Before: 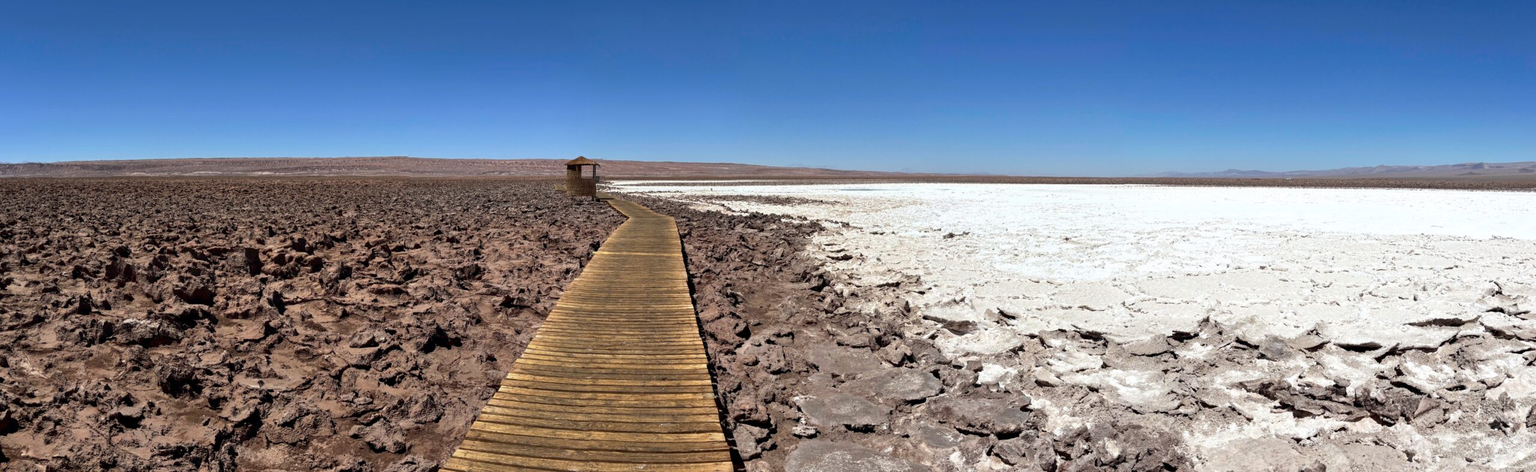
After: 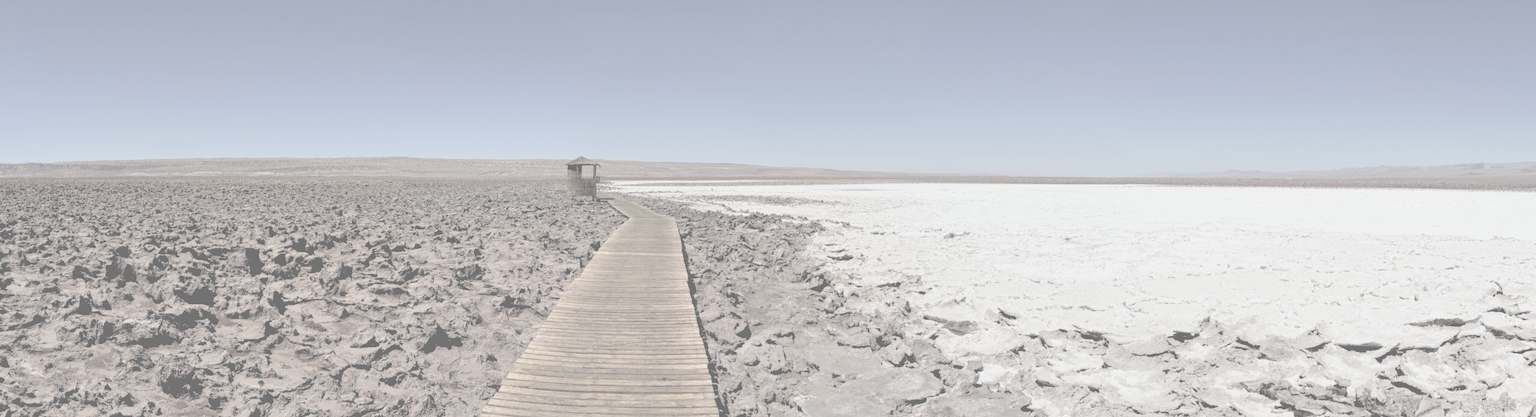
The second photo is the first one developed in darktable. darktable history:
crop and rotate: top 0%, bottom 11.49%
rgb levels: levels [[0.01, 0.419, 0.839], [0, 0.5, 1], [0, 0.5, 1]]
contrast brightness saturation: contrast -0.32, brightness 0.75, saturation -0.78
